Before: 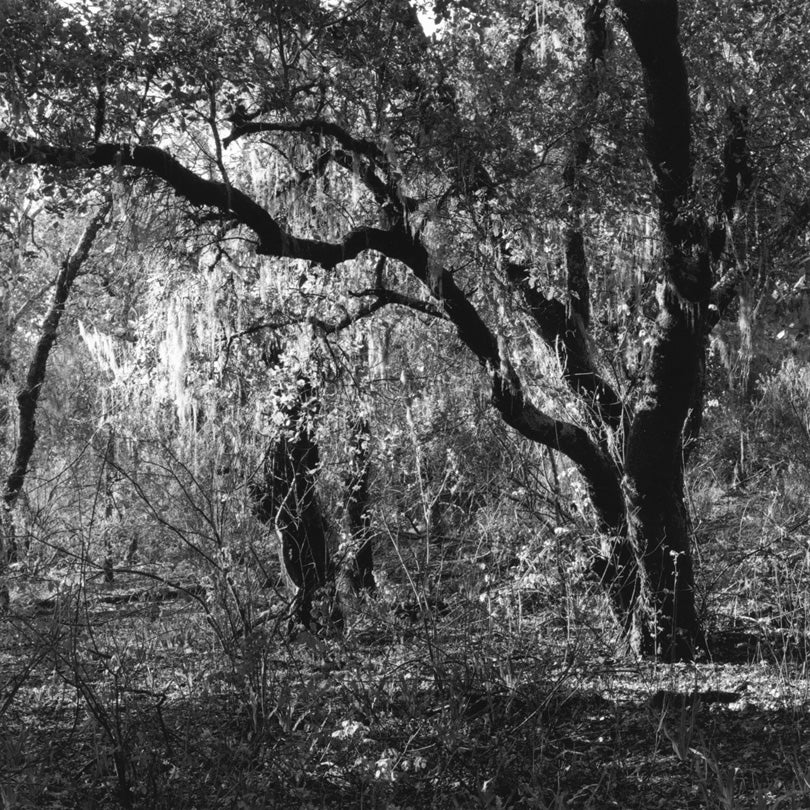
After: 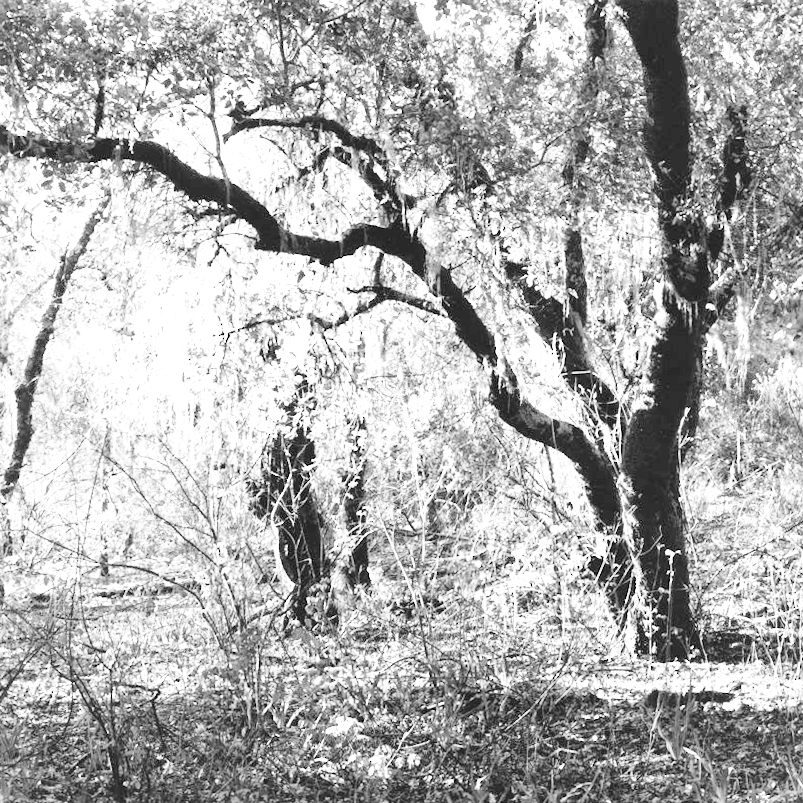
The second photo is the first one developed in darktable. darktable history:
exposure: exposure 3 EV, compensate highlight preservation false
crop and rotate: angle -0.5°
filmic rgb: black relative exposure -5 EV, hardness 2.88, contrast 1.3, highlights saturation mix -30%
